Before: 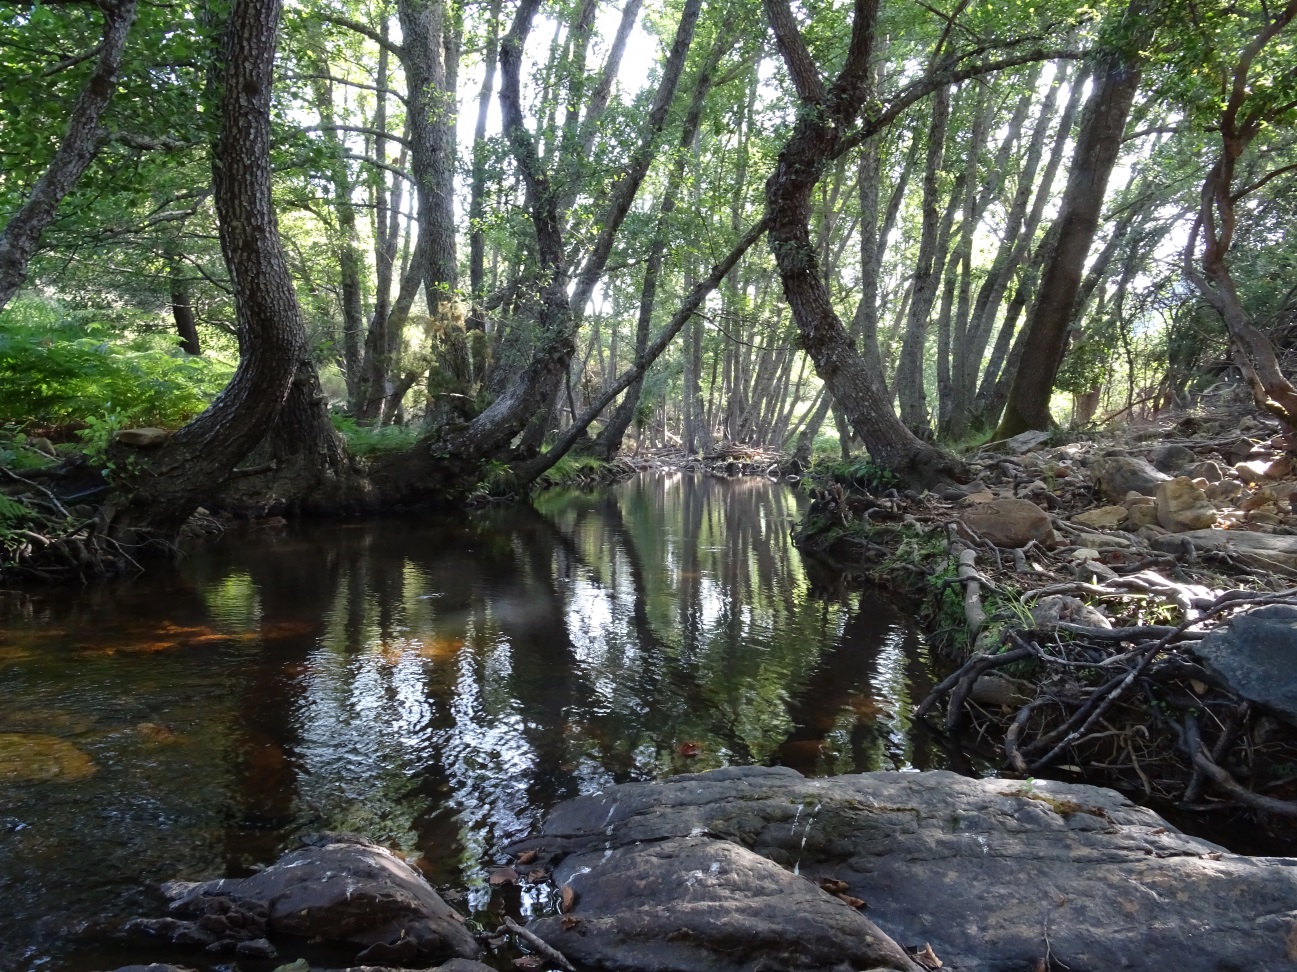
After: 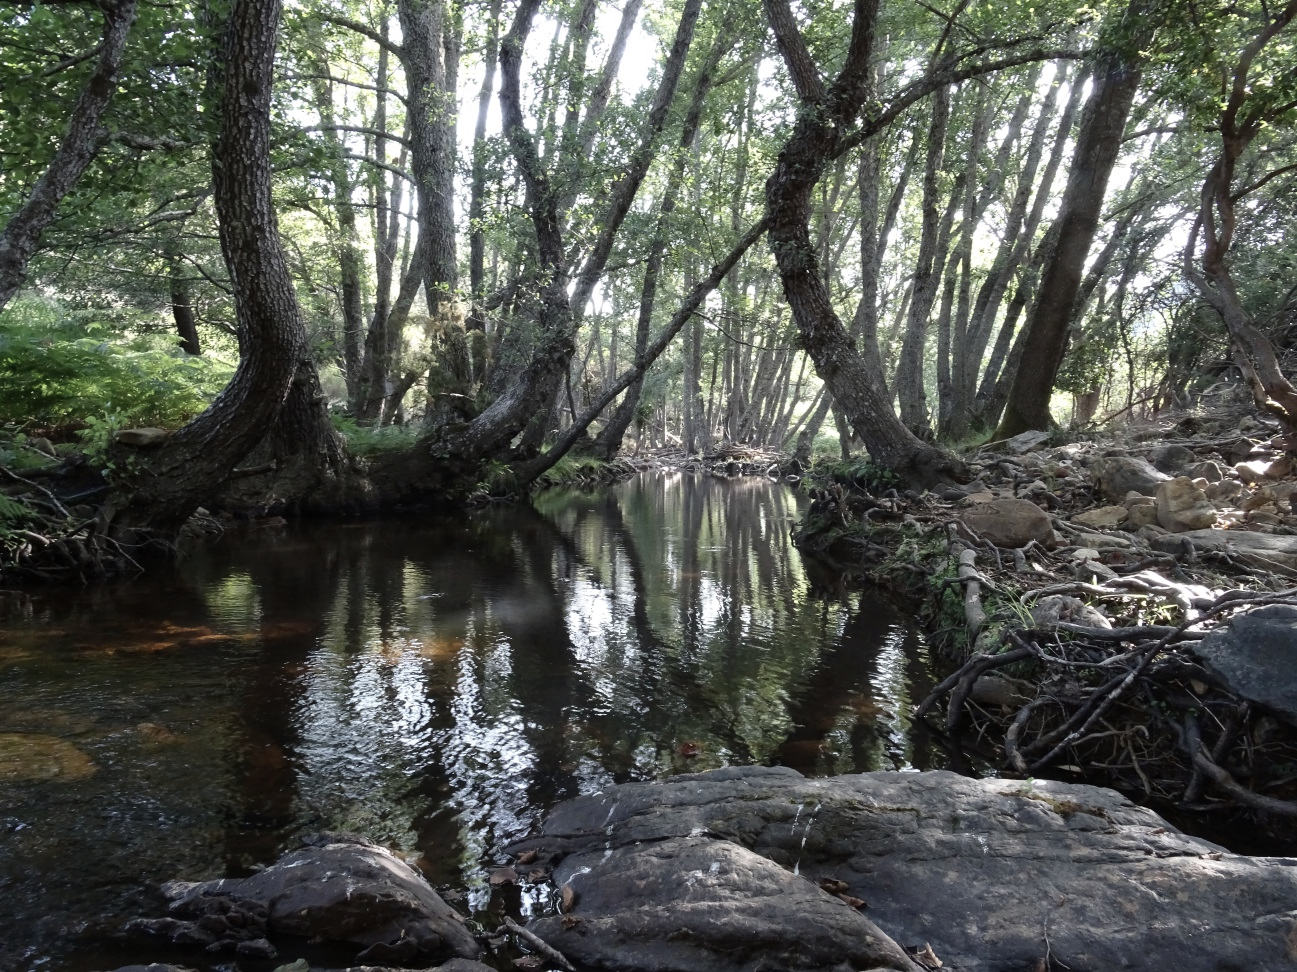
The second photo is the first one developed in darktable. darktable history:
contrast brightness saturation: contrast 0.095, saturation -0.359
